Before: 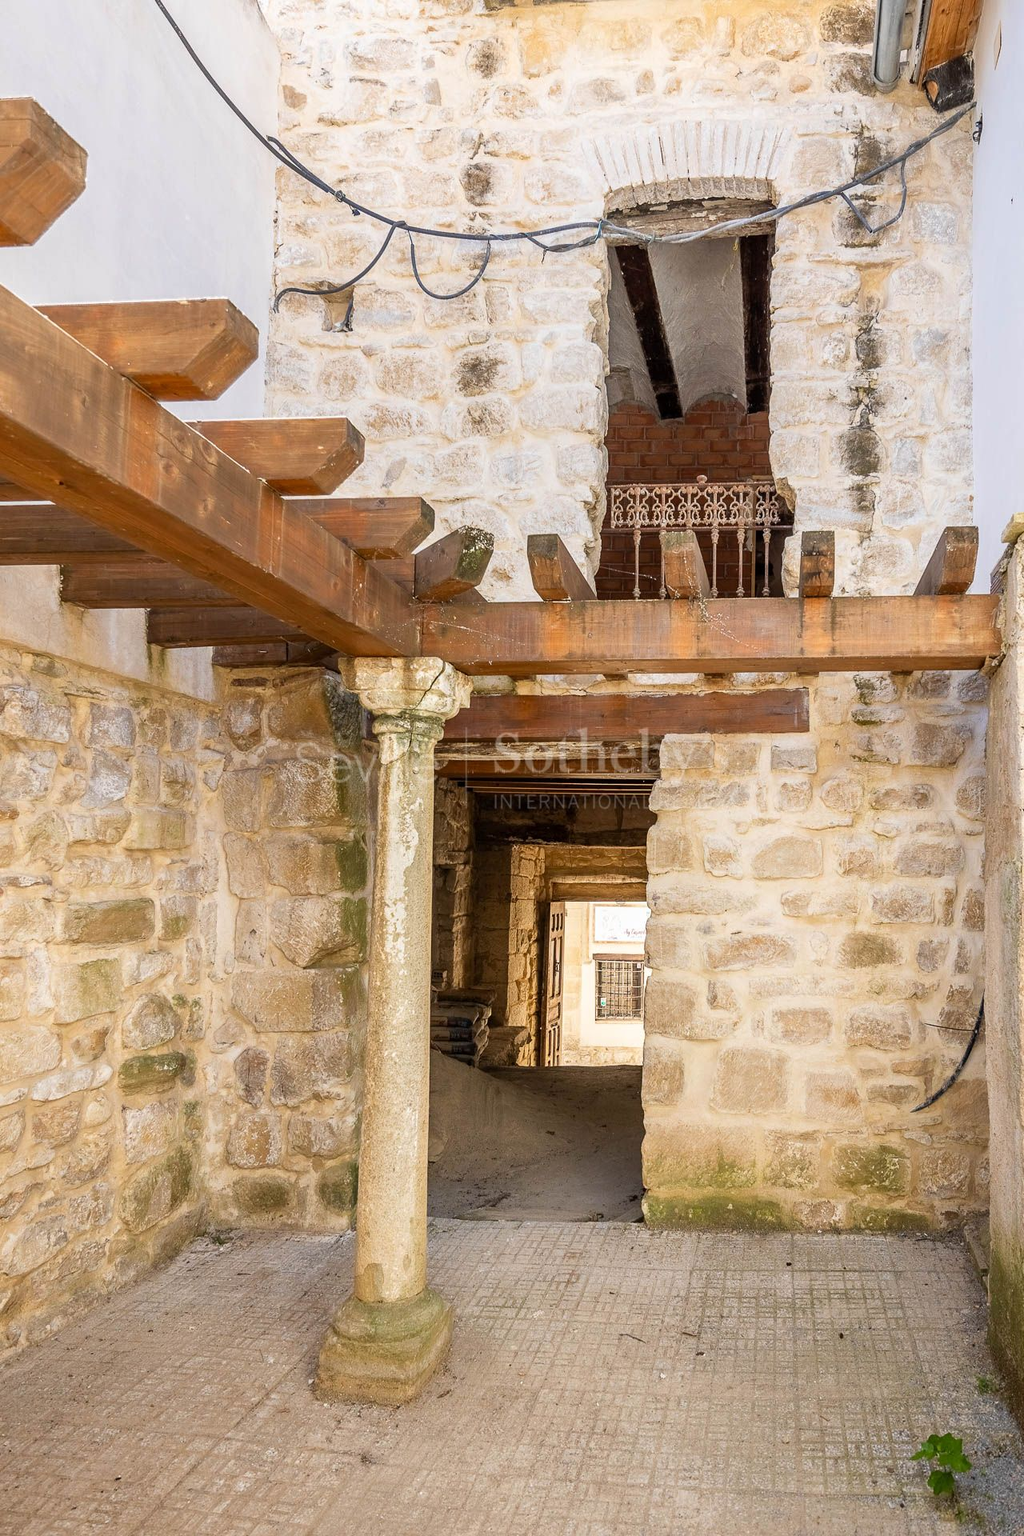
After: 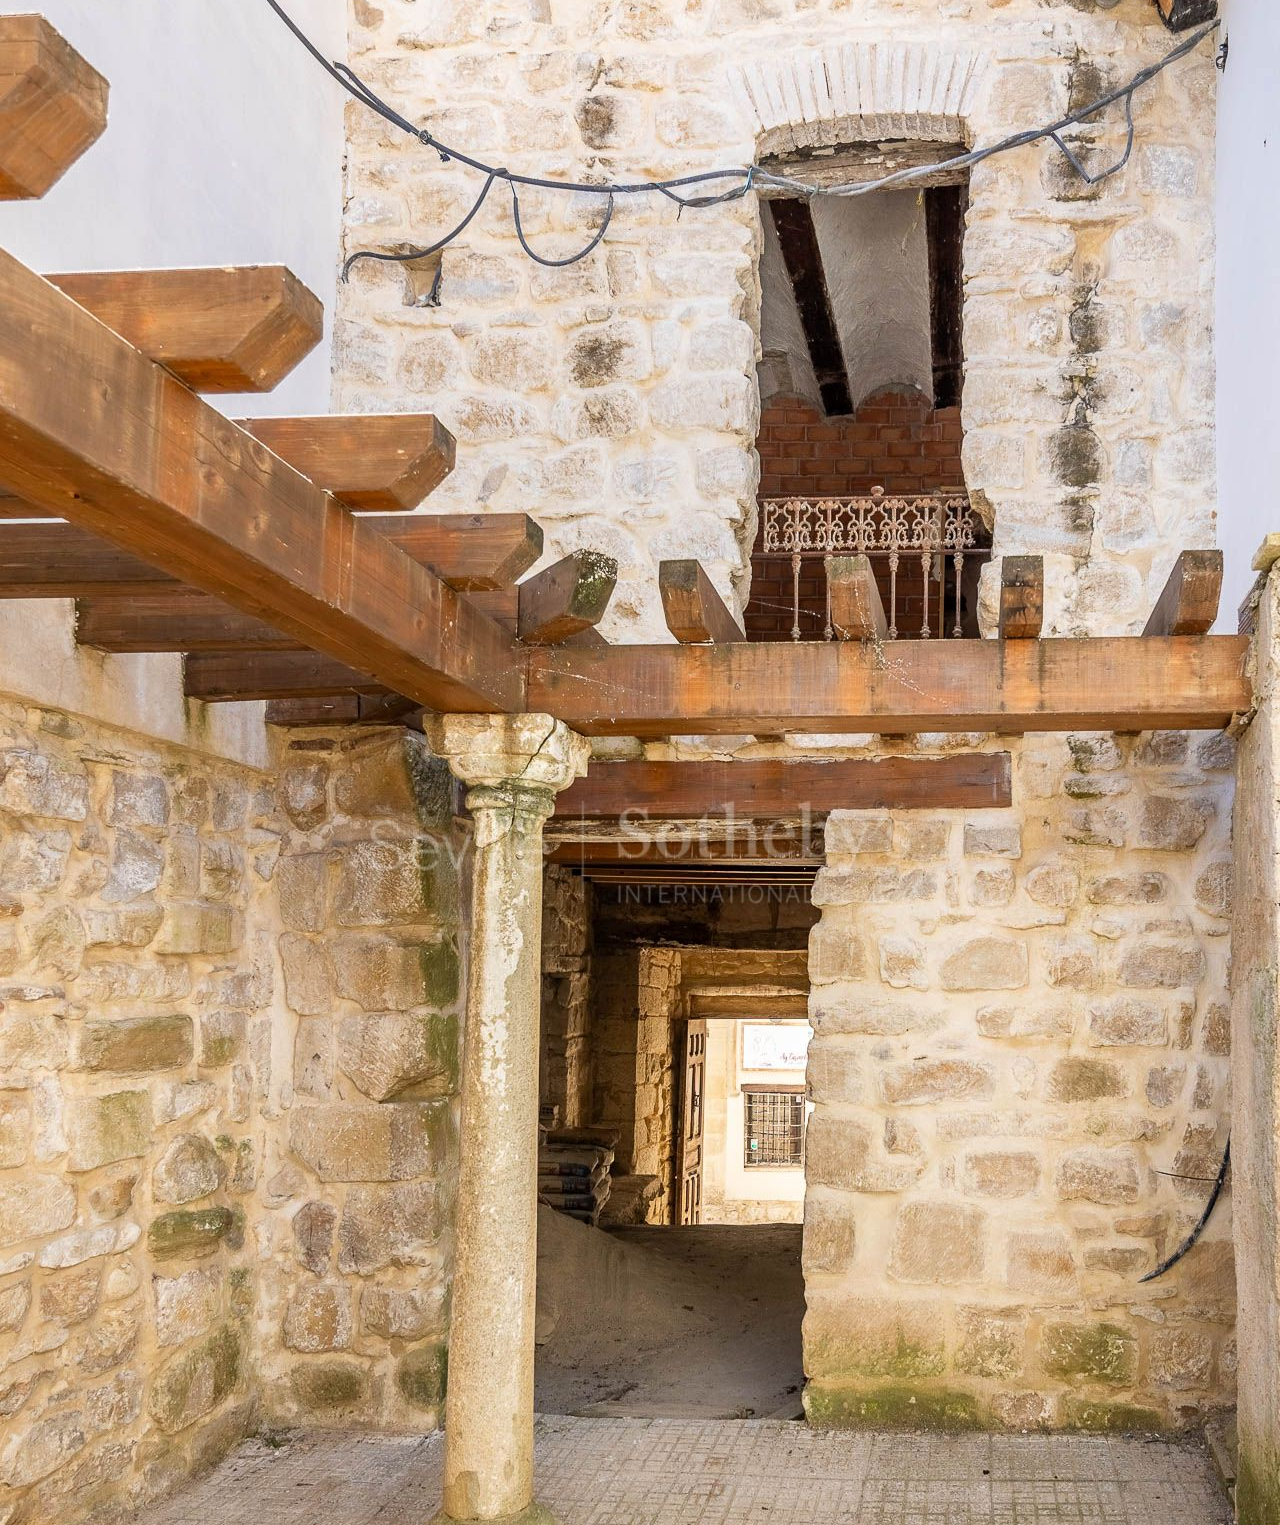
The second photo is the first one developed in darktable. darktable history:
crop and rotate: top 5.658%, bottom 14.904%
